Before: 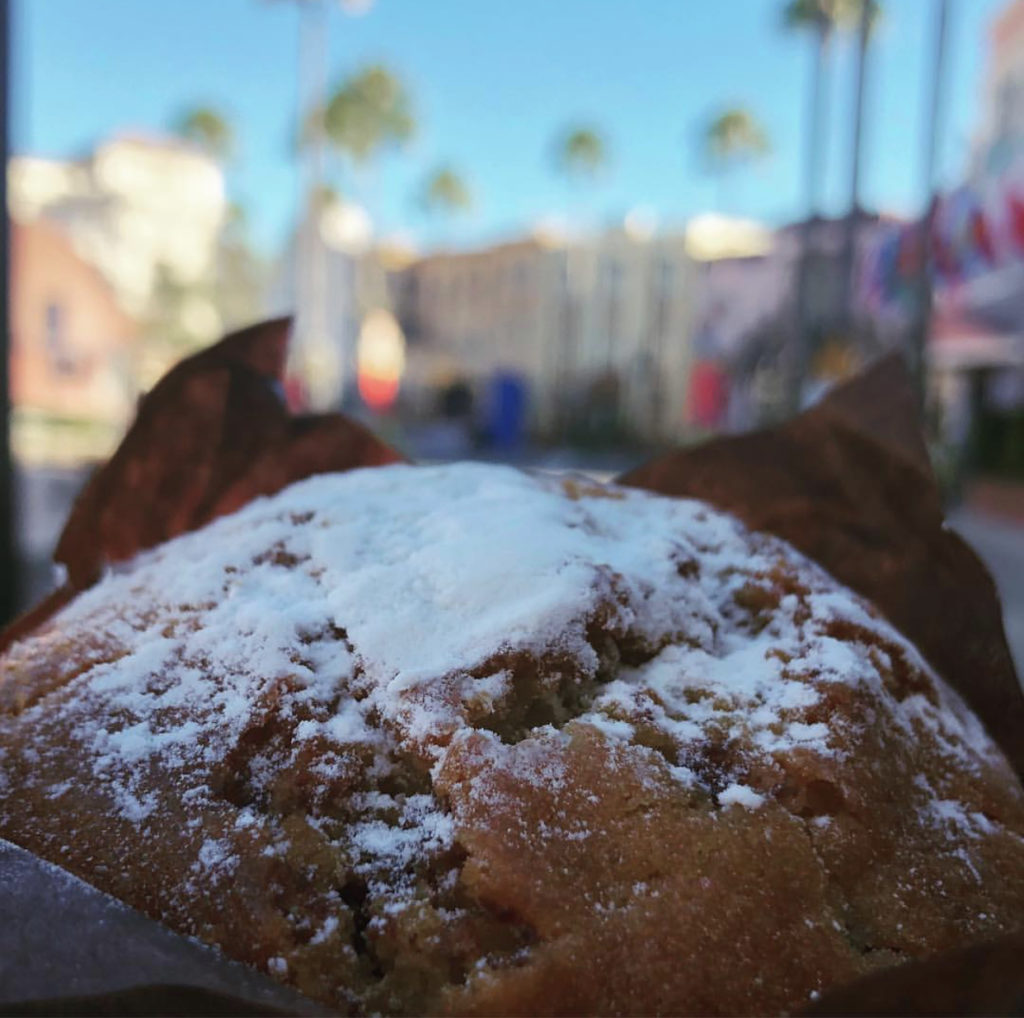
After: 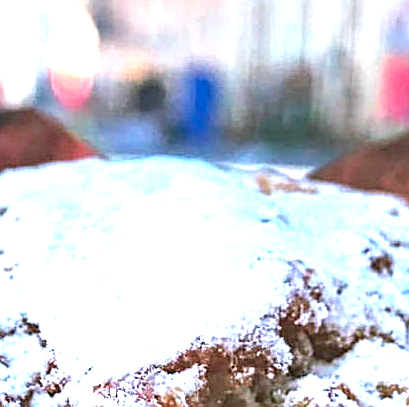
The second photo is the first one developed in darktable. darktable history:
graduated density: on, module defaults
color correction: highlights a* -2.24, highlights b* -18.1
white balance: red 1.045, blue 0.932
crop: left 30%, top 30%, right 30%, bottom 30%
sharpen: on, module defaults
exposure: exposure 2.25 EV, compensate highlight preservation false
contrast equalizer: octaves 7, y [[0.506, 0.531, 0.562, 0.606, 0.638, 0.669], [0.5 ×6], [0.5 ×6], [0 ×6], [0 ×6]]
